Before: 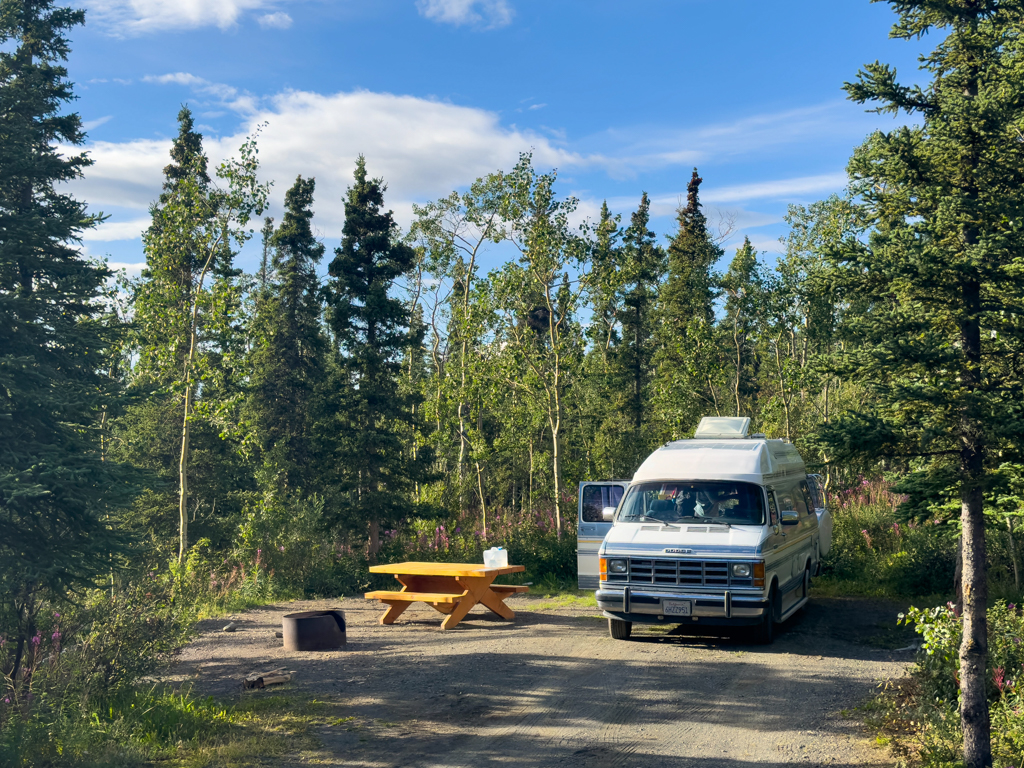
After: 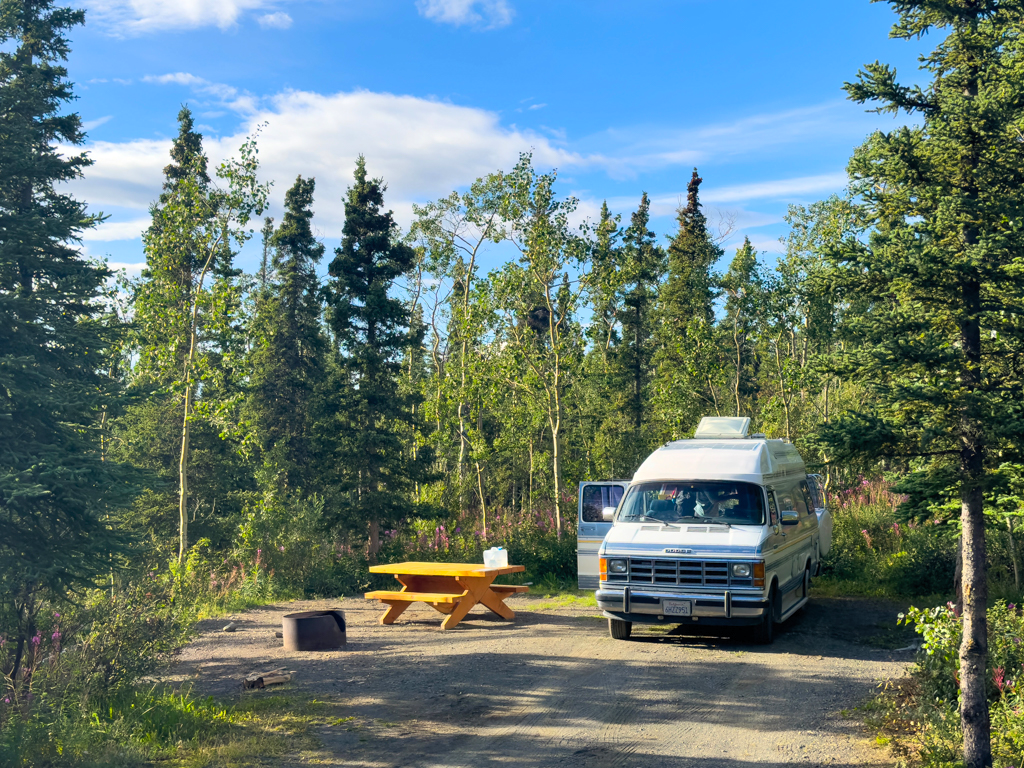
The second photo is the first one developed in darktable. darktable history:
contrast brightness saturation: contrast 0.07, brightness 0.08, saturation 0.18
levels: mode automatic, black 0.023%, white 99.97%, levels [0.062, 0.494, 0.925]
